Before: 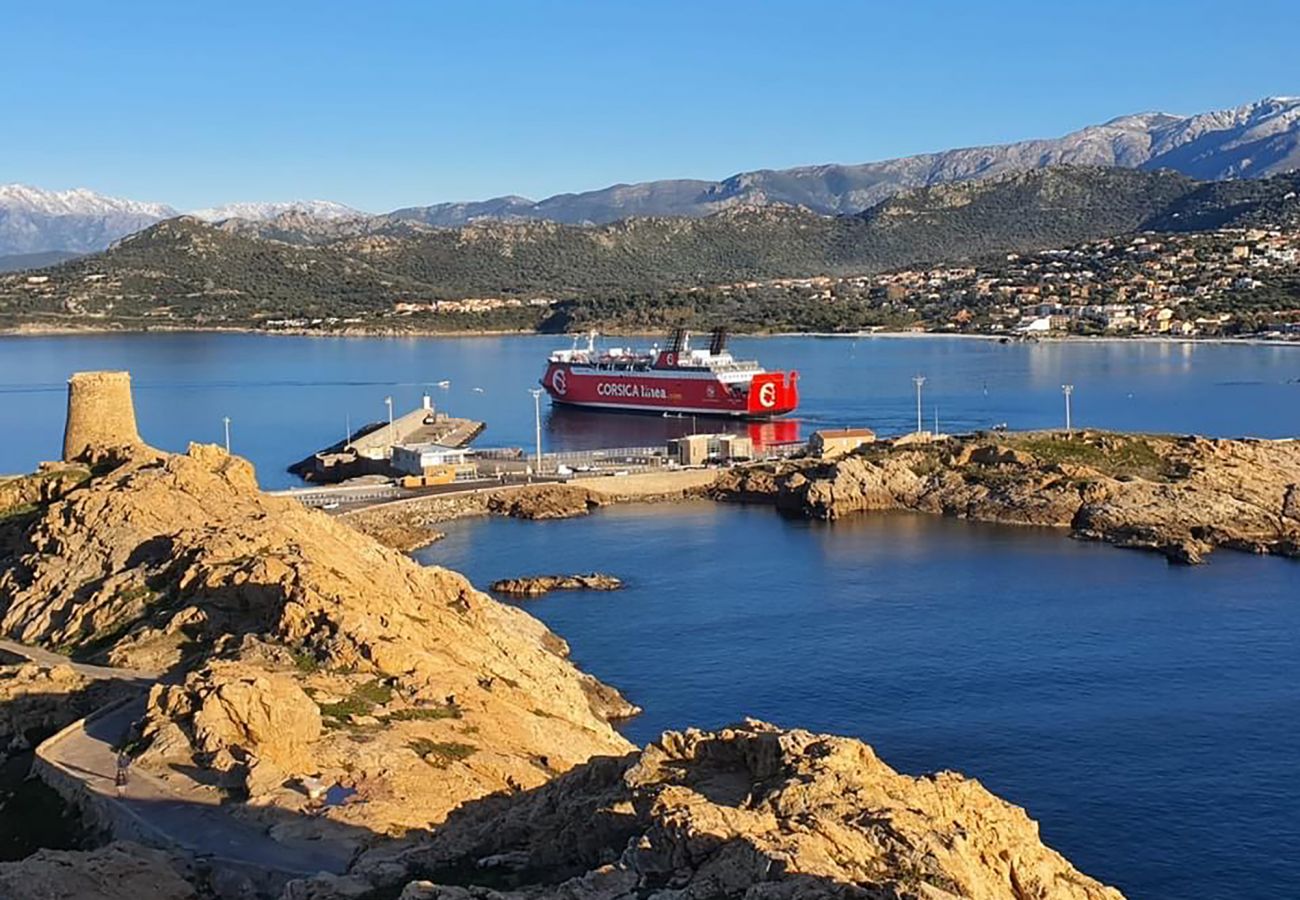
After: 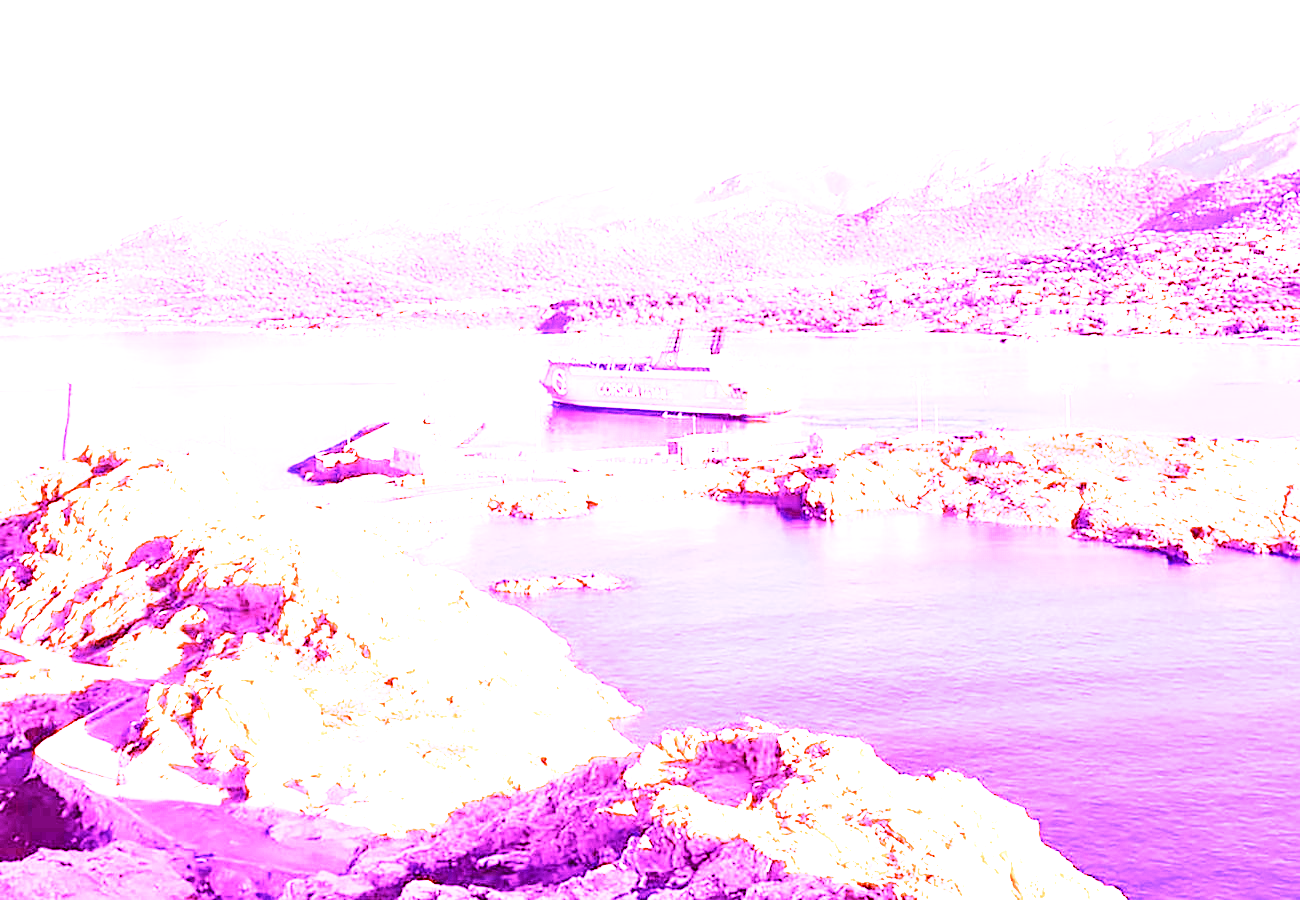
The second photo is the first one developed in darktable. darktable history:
base curve: curves: ch0 [(0, 0) (0.088, 0.125) (0.176, 0.251) (0.354, 0.501) (0.613, 0.749) (1, 0.877)], preserve colors none
white balance: red 8, blue 8
color correction: highlights a* -14.62, highlights b* -16.22, shadows a* 10.12, shadows b* 29.4
